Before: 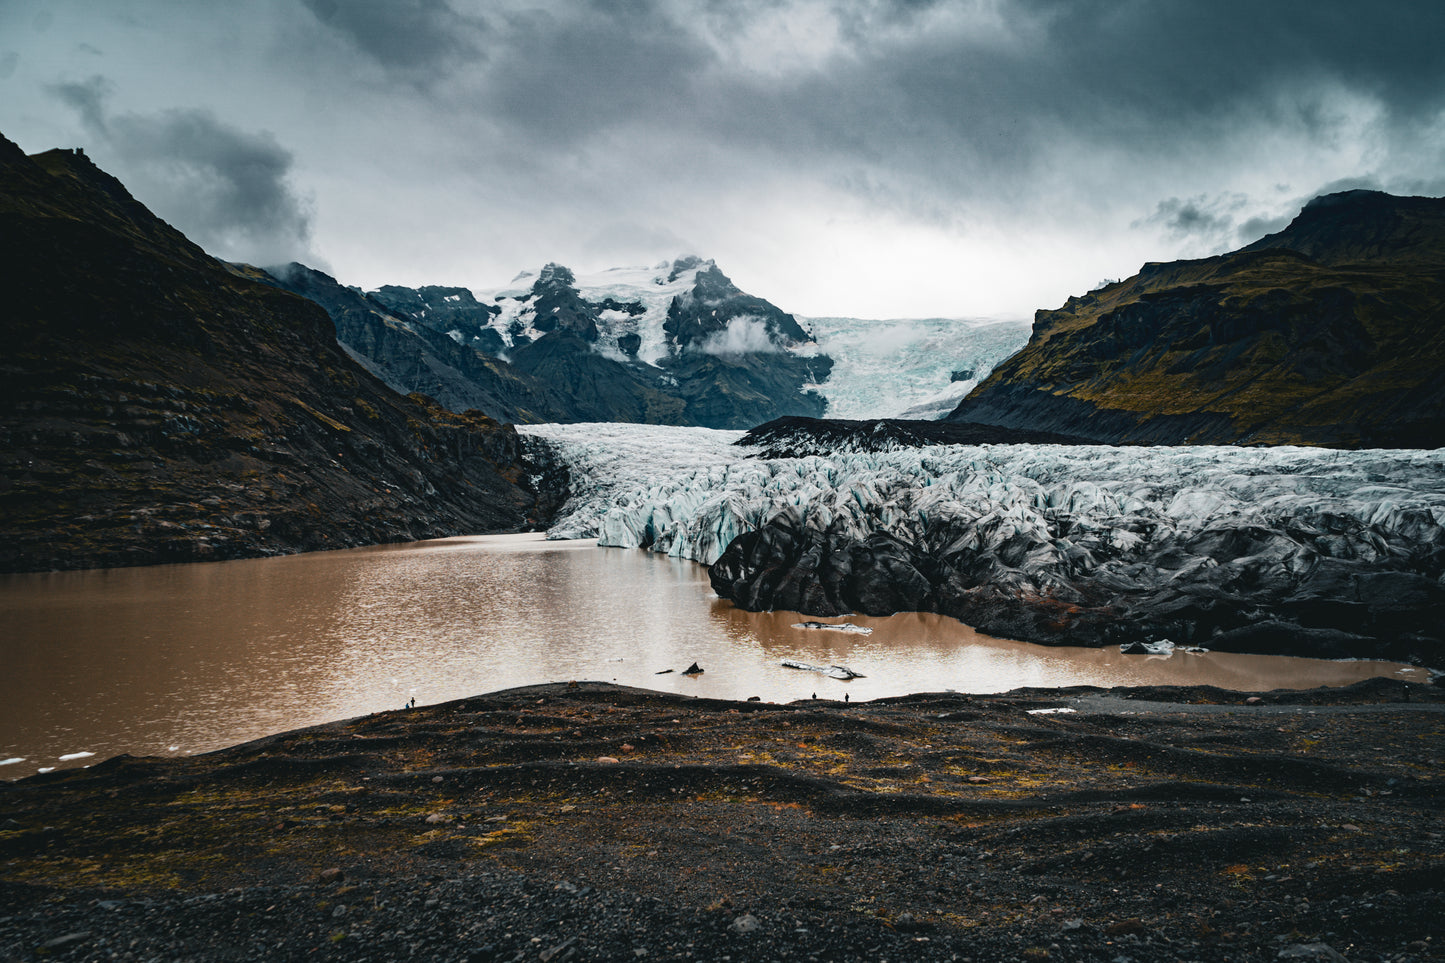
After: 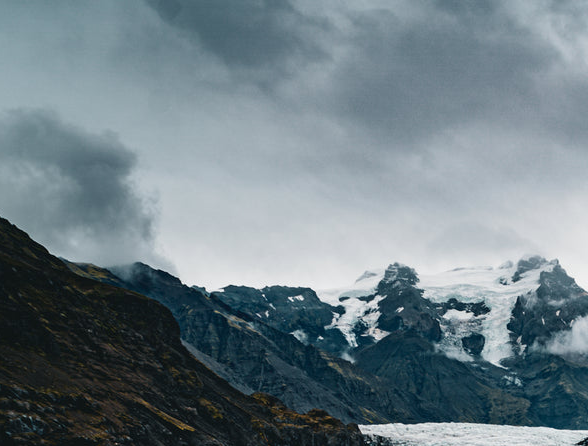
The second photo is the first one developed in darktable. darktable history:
exposure: exposure -0.003 EV, compensate highlight preservation false
crop and rotate: left 10.796%, top 0.102%, right 48.497%, bottom 53.532%
